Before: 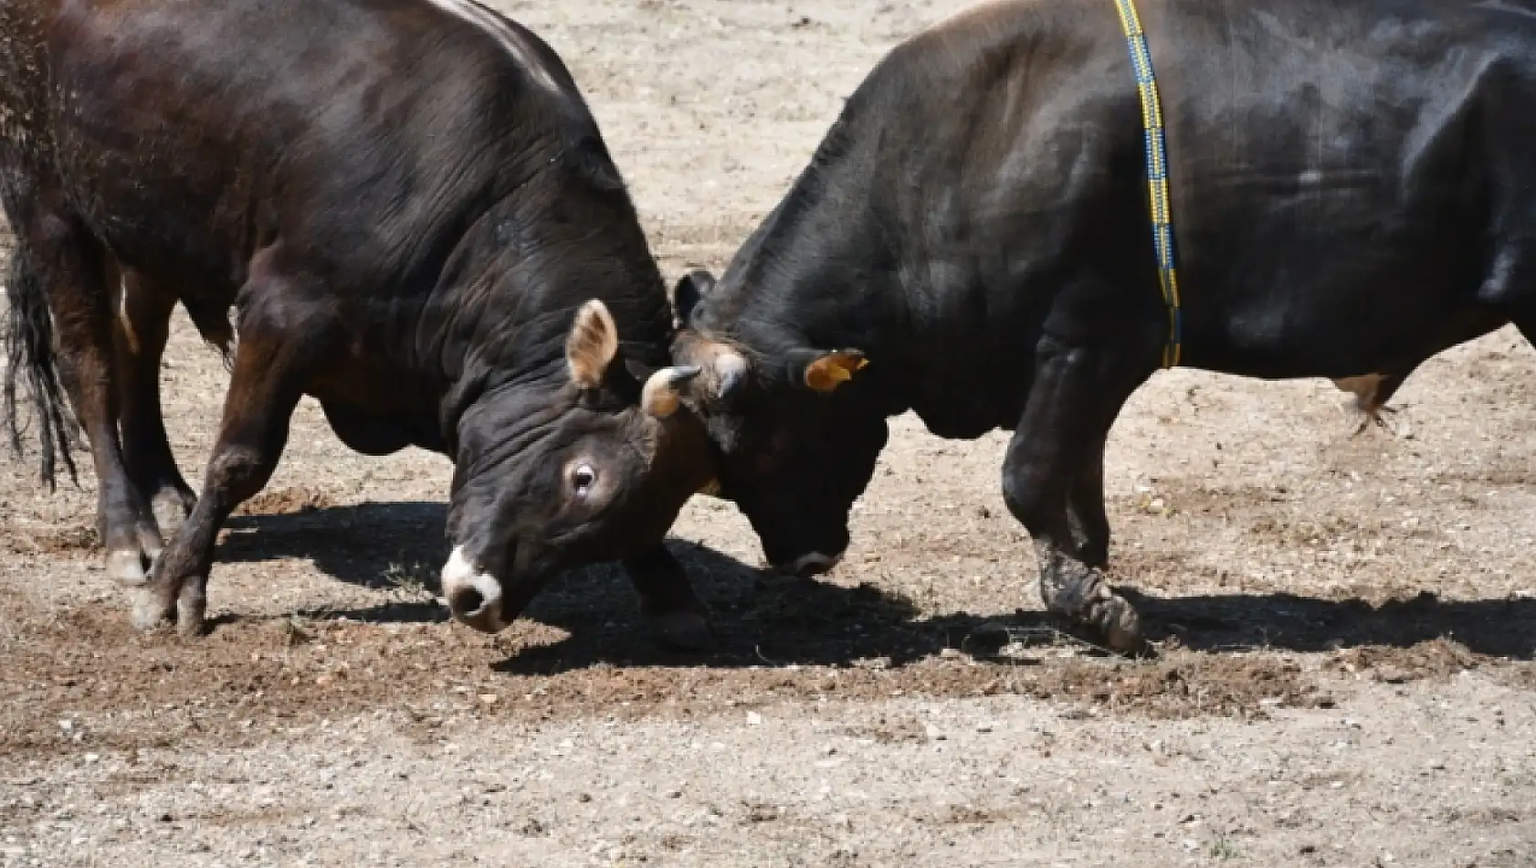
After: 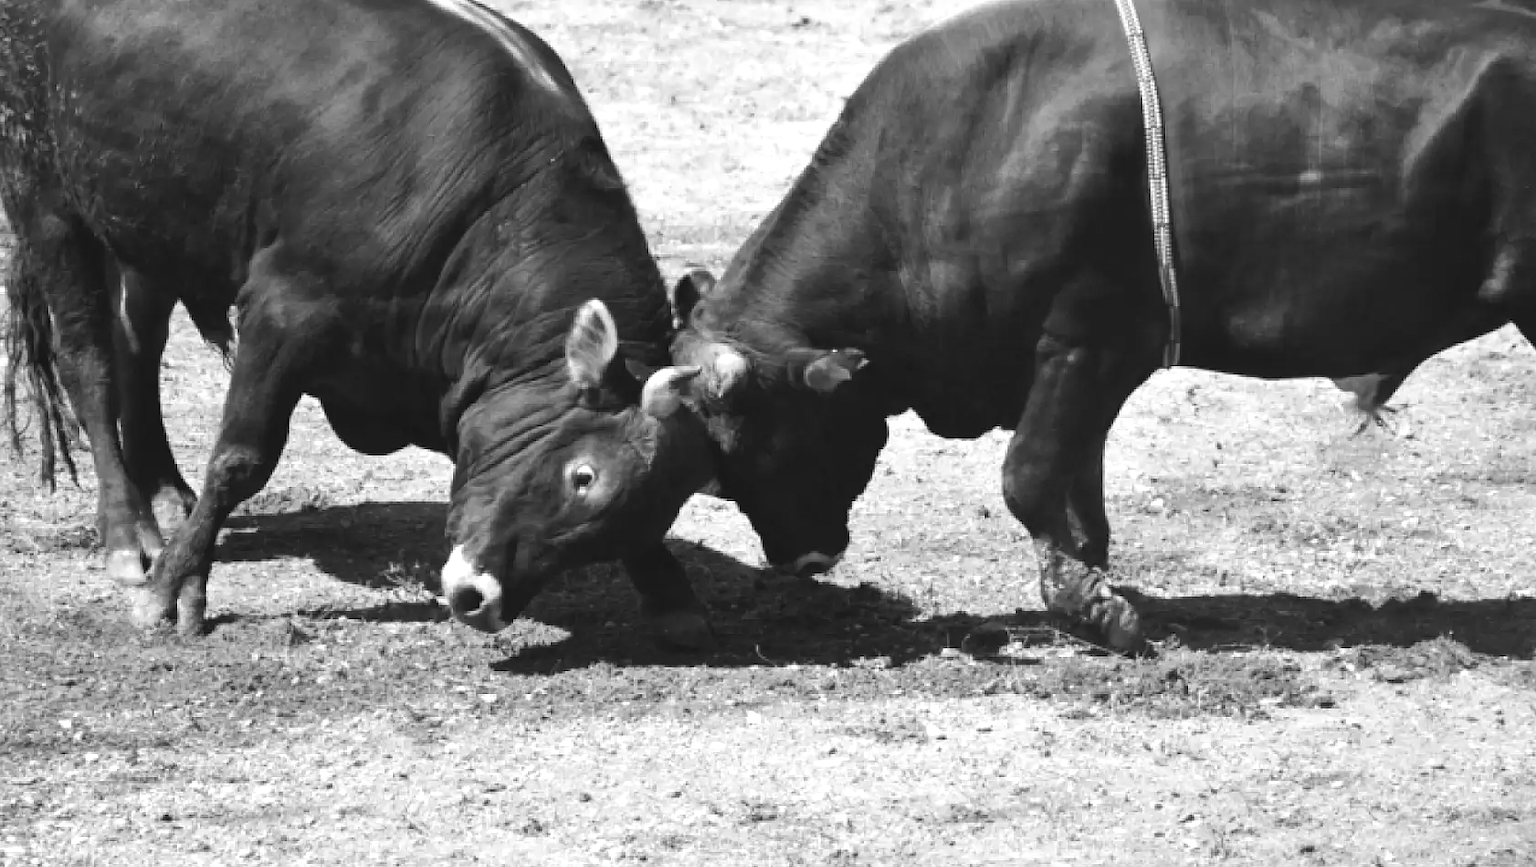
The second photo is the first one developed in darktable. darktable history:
contrast brightness saturation: contrast -0.095, saturation -0.094
color zones: curves: ch1 [(0, -0.014) (0.143, -0.013) (0.286, -0.013) (0.429, -0.016) (0.571, -0.019) (0.714, -0.015) (0.857, 0.002) (1, -0.014)]
exposure: exposure 0.61 EV, compensate highlight preservation false
